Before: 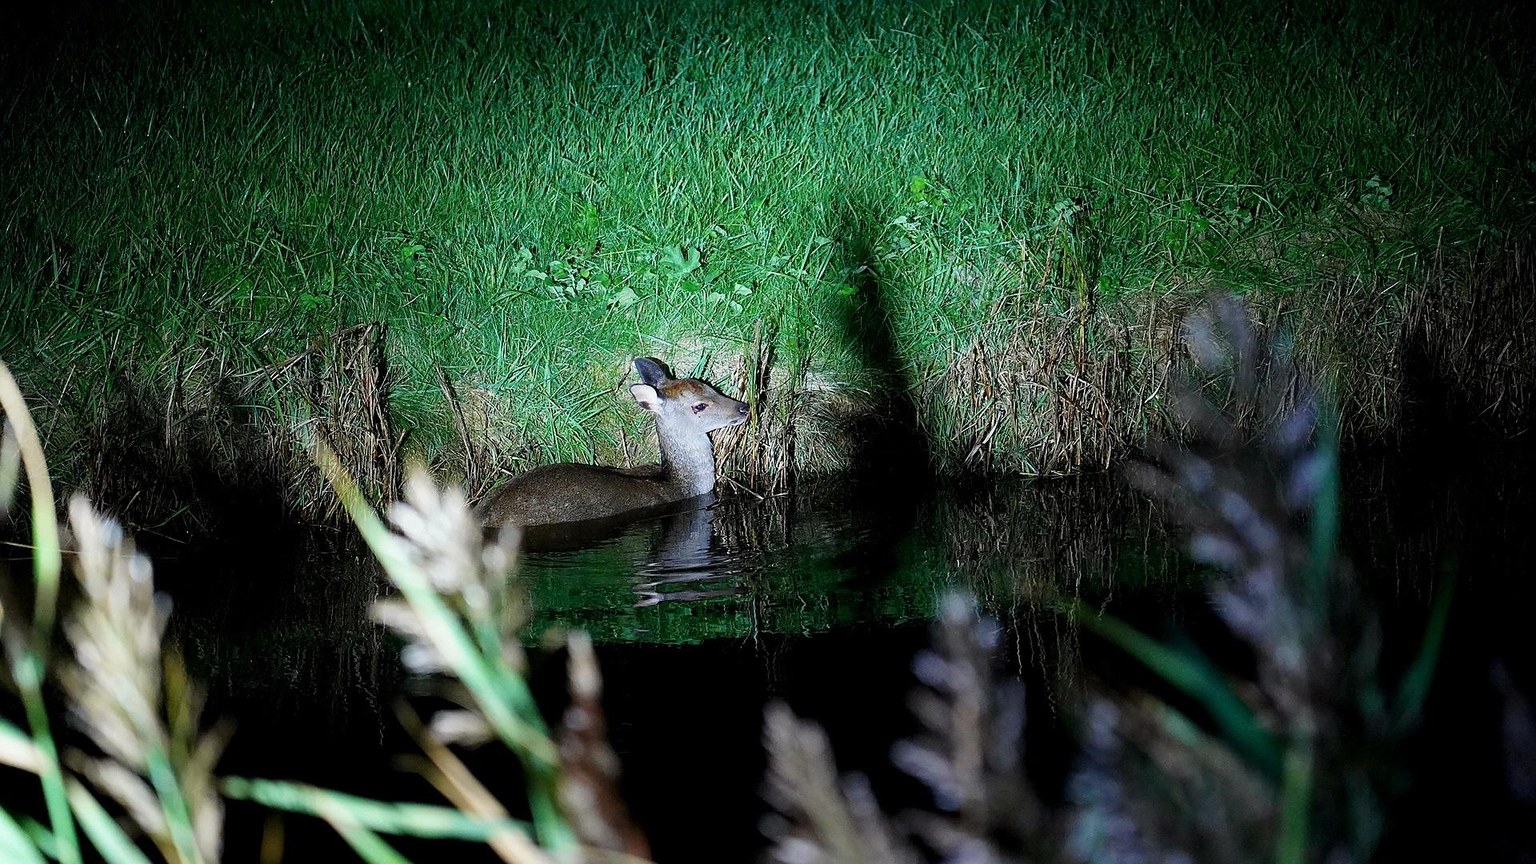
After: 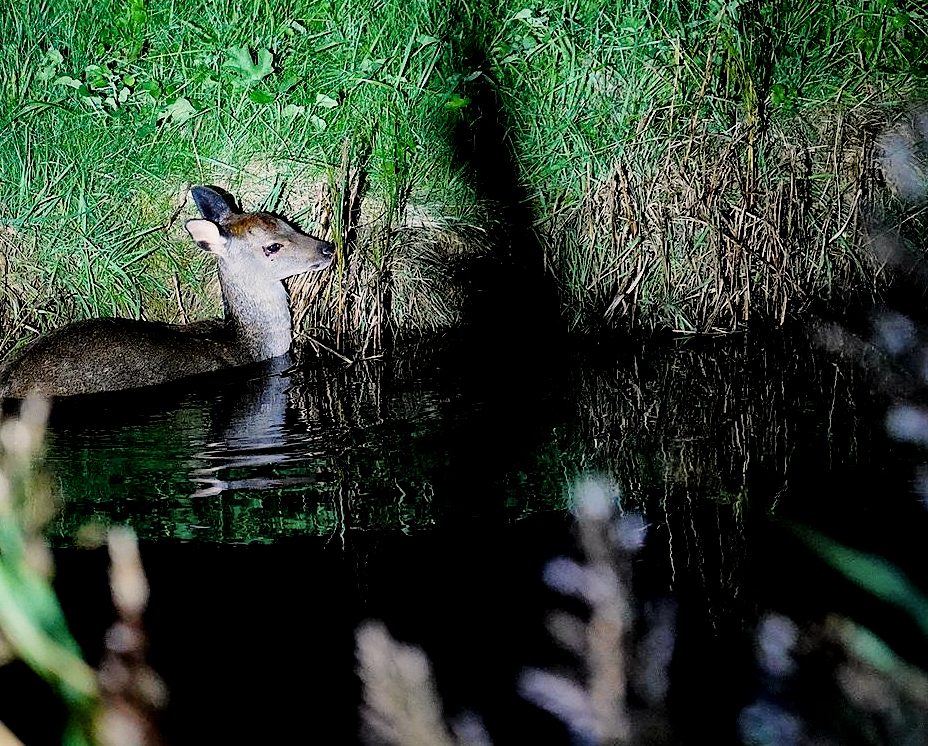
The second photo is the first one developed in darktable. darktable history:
tone equalizer: on, module defaults
crop: left 31.362%, top 24.257%, right 20.301%, bottom 6.576%
filmic rgb: black relative exposure -5.08 EV, white relative exposure 3.56 EV, hardness 3.16, contrast 1.194, highlights saturation mix -29.74%
shadows and highlights: shadows 24.99, highlights -47.98, soften with gaussian
local contrast: mode bilateral grid, contrast 26, coarseness 61, detail 151%, midtone range 0.2
color balance rgb: highlights gain › chroma 2.962%, highlights gain › hue 60.8°, linear chroma grading › global chroma 8.824%, perceptual saturation grading › global saturation 20%, perceptual saturation grading › highlights -24.736%, perceptual saturation grading › shadows 24.635%
